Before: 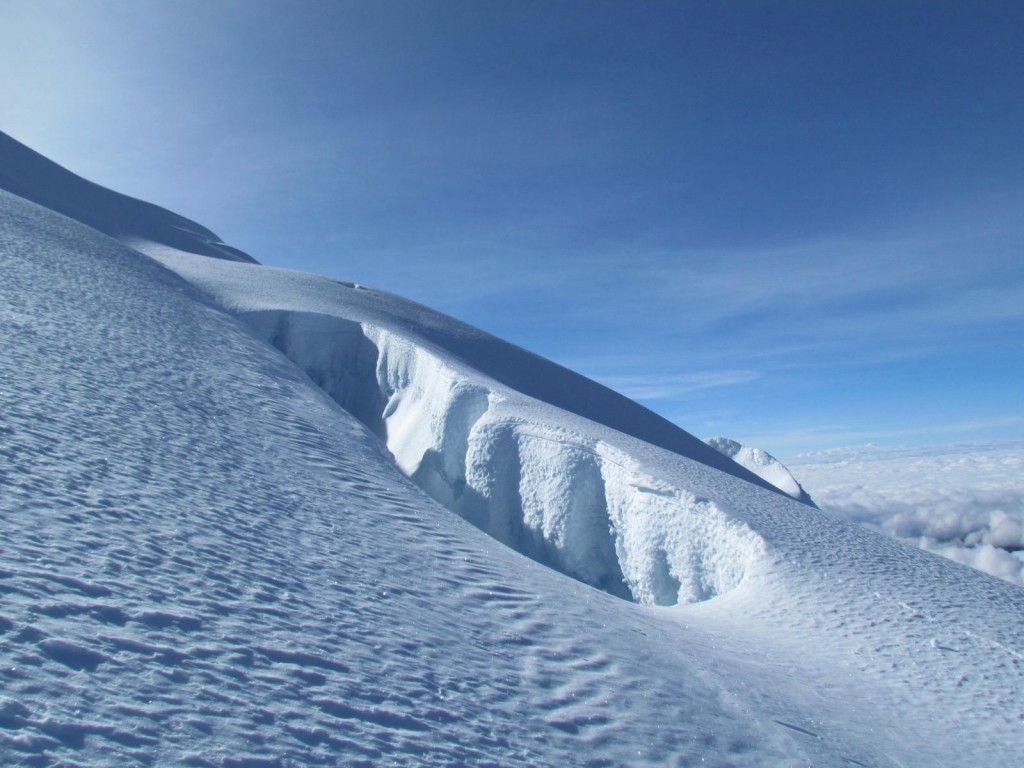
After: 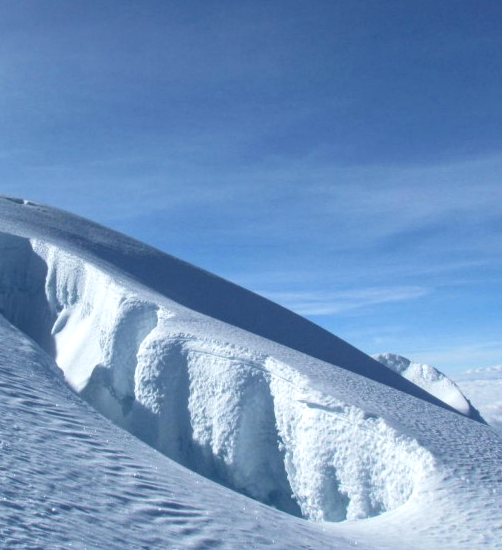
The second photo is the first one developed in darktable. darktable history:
exposure: exposure 0.127 EV, compensate highlight preservation false
local contrast: on, module defaults
crop: left 32.387%, top 10.971%, right 18.584%, bottom 17.336%
